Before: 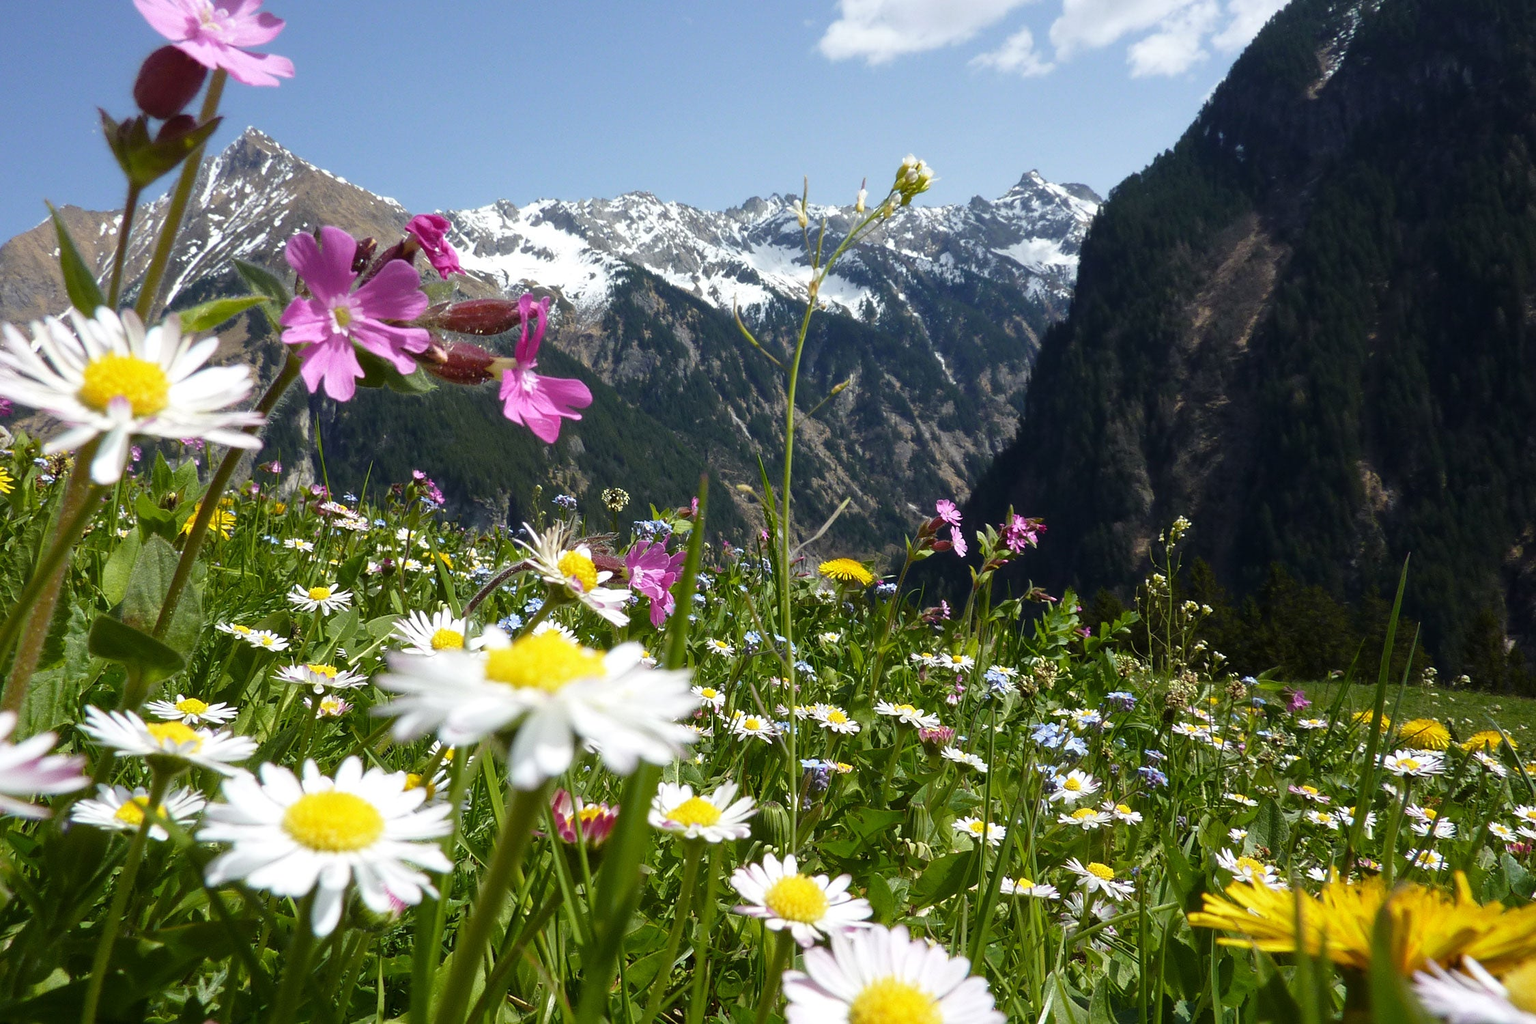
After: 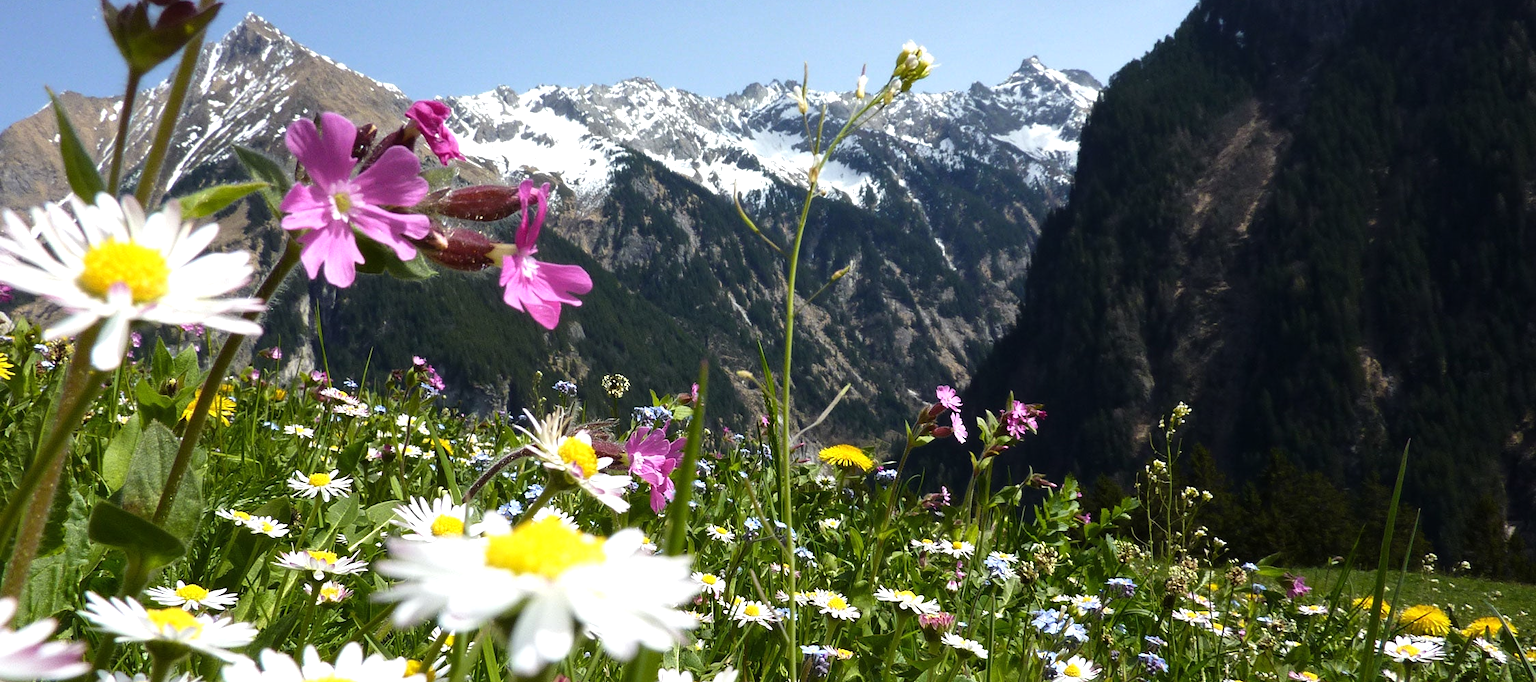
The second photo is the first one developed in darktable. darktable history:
crop: top 11.166%, bottom 22.168%
tone equalizer: -8 EV -0.417 EV, -7 EV -0.389 EV, -6 EV -0.333 EV, -5 EV -0.222 EV, -3 EV 0.222 EV, -2 EV 0.333 EV, -1 EV 0.389 EV, +0 EV 0.417 EV, edges refinement/feathering 500, mask exposure compensation -1.57 EV, preserve details no
